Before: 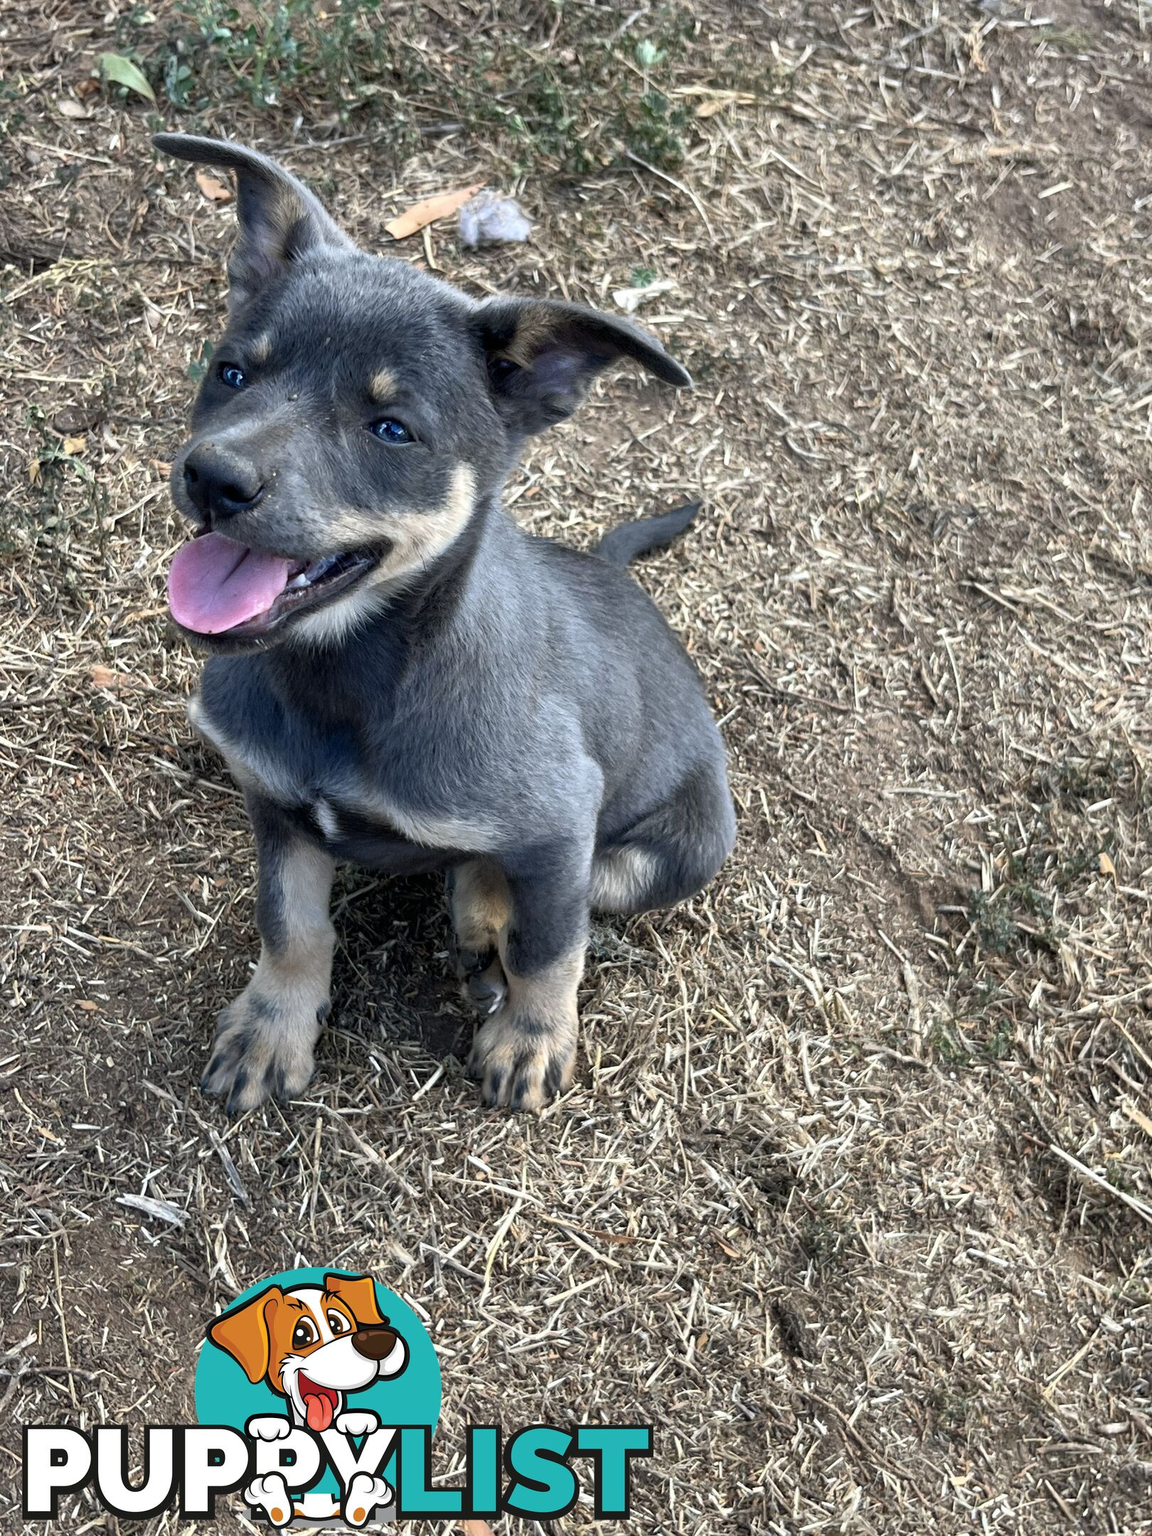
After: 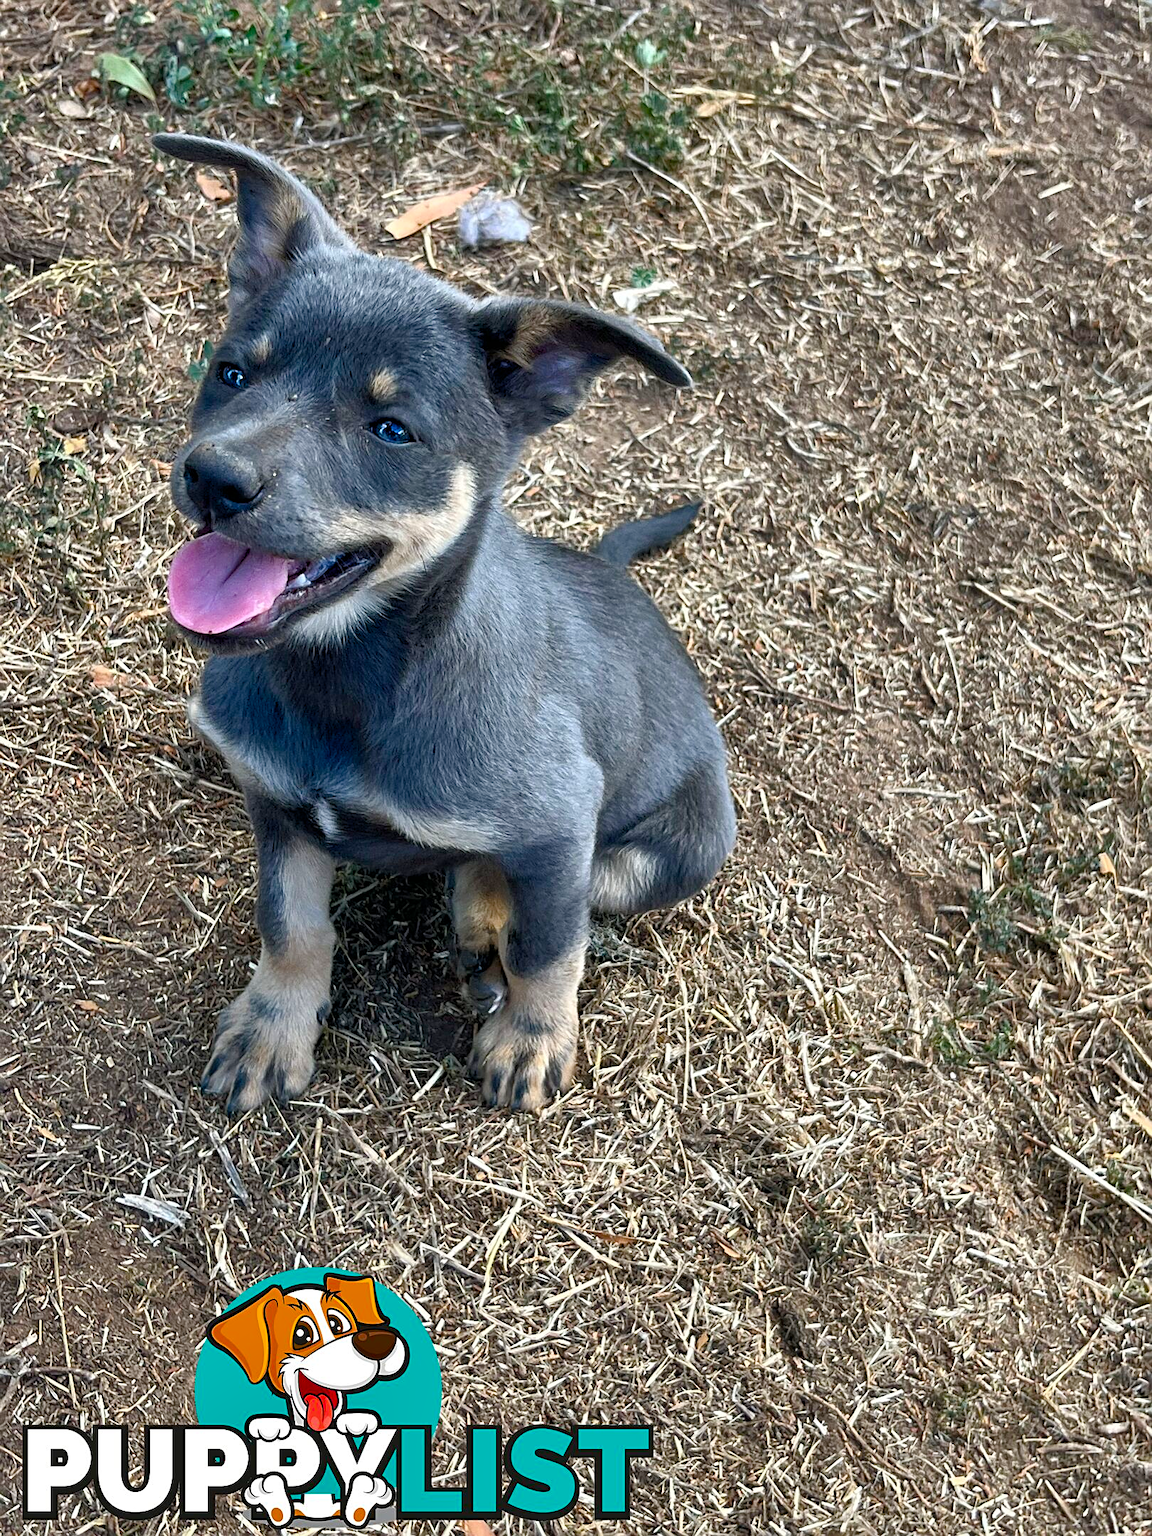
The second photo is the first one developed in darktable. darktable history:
sharpen: on, module defaults
shadows and highlights: shadows 20.94, highlights -81.07, soften with gaussian
color balance rgb: perceptual saturation grading › global saturation 35.059%, perceptual saturation grading › highlights -29.822%, perceptual saturation grading › shadows 35.901%
